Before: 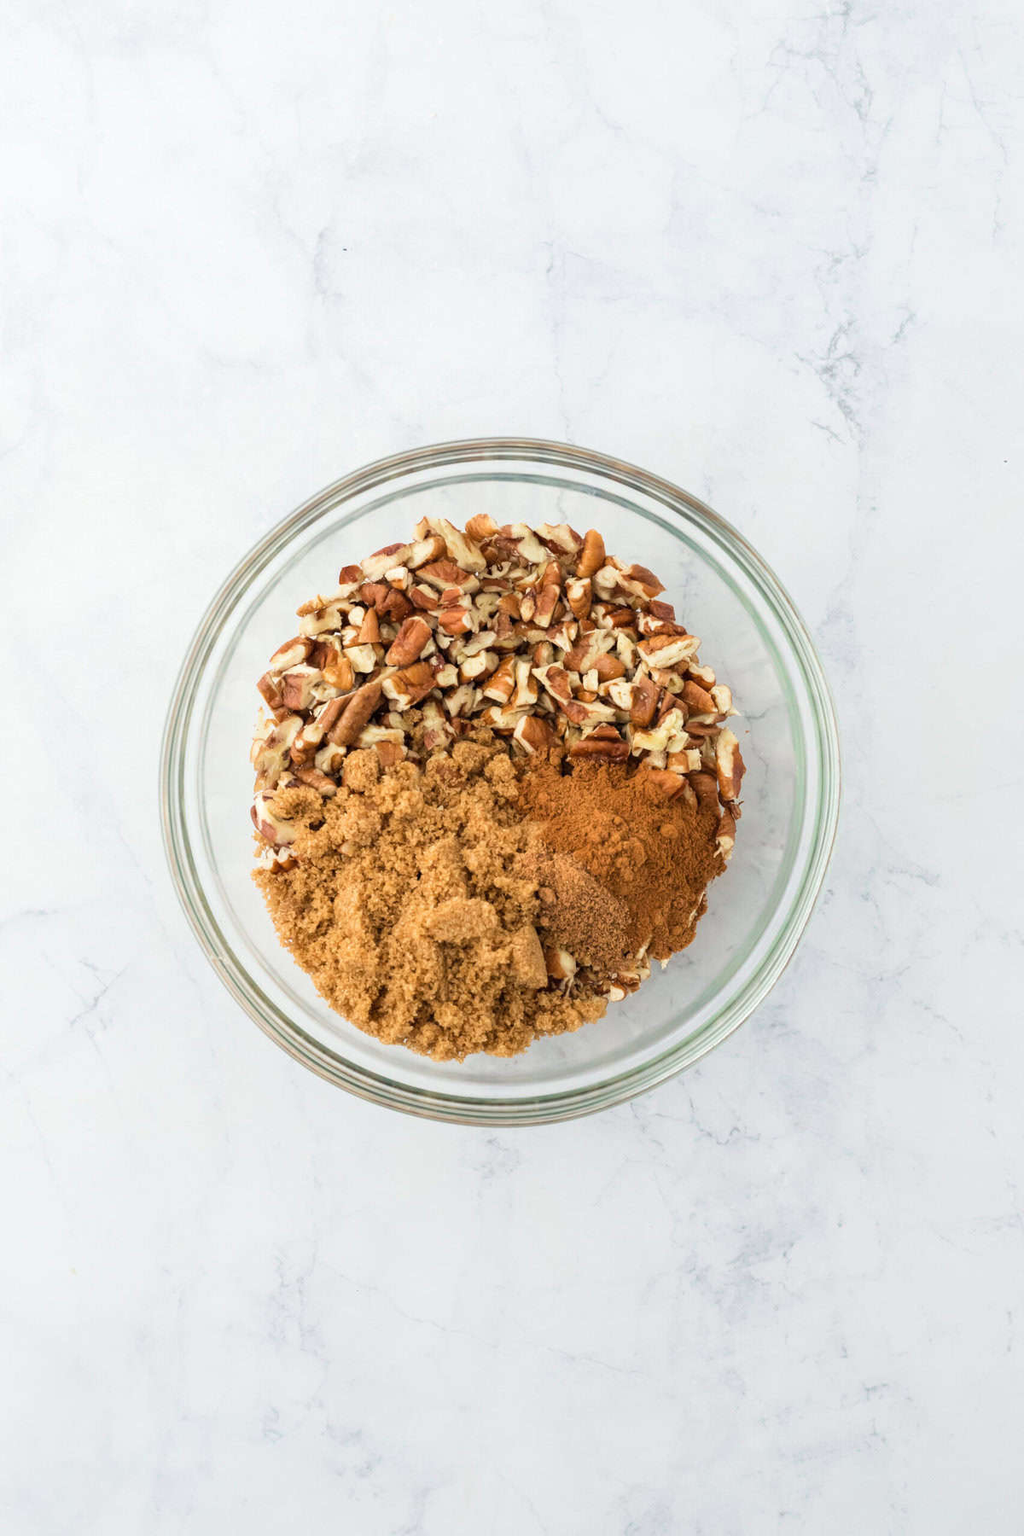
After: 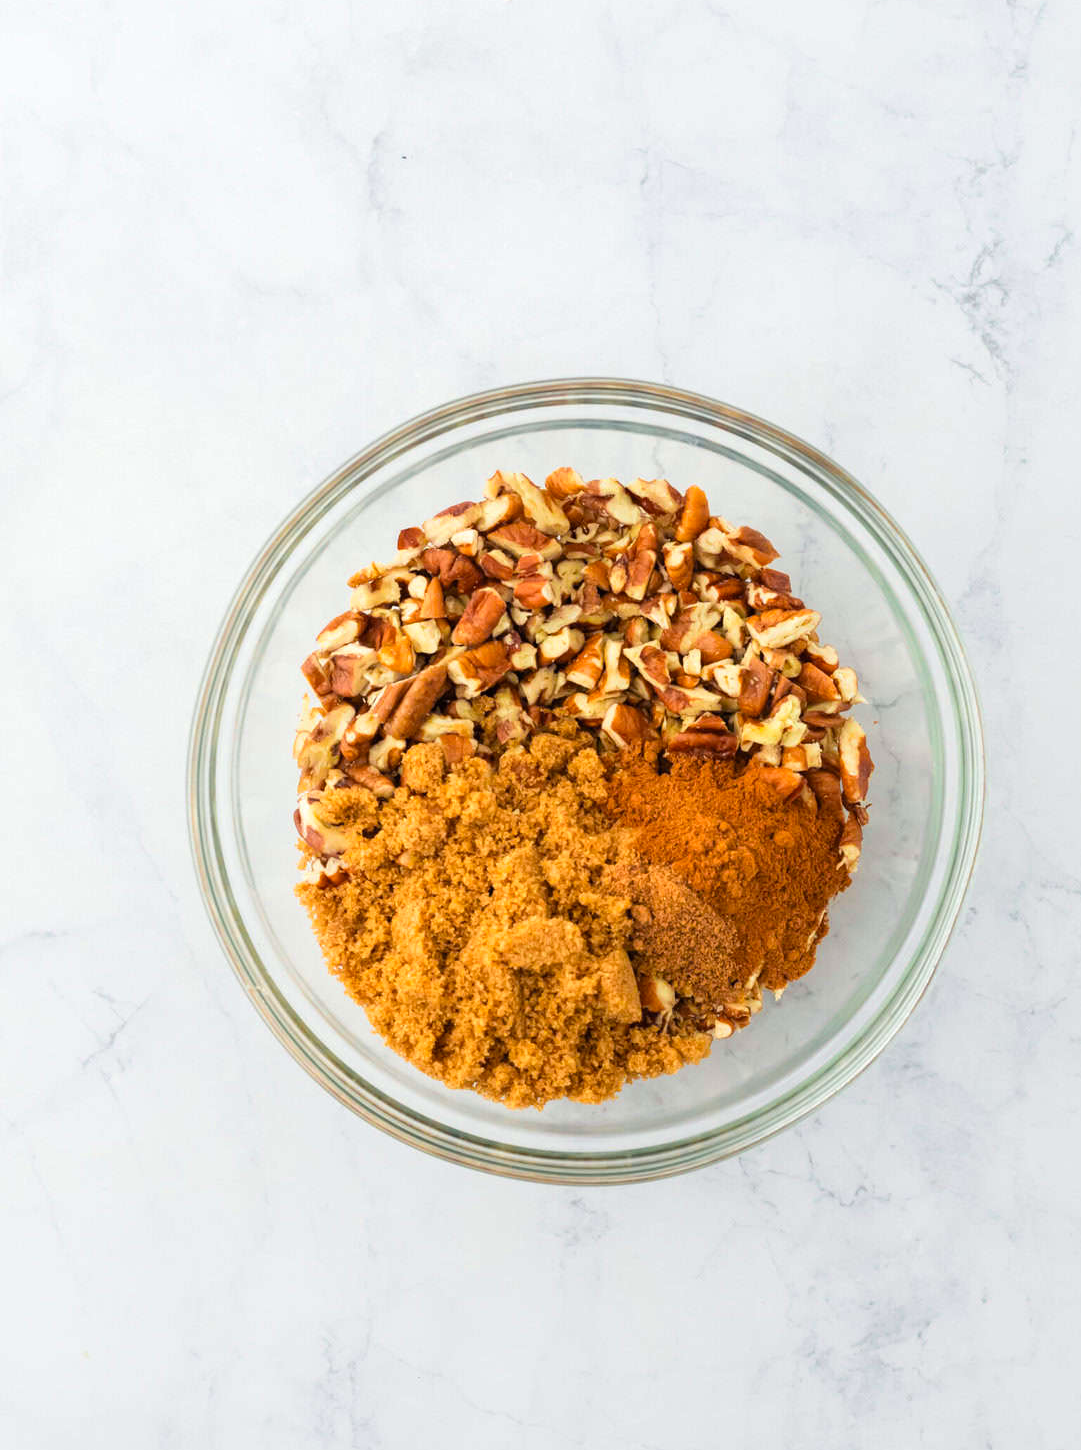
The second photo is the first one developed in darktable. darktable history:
color zones: curves: ch0 [(0.224, 0.526) (0.75, 0.5)]; ch1 [(0.055, 0.526) (0.224, 0.761) (0.377, 0.526) (0.75, 0.5)]
crop: top 7.513%, right 9.891%, bottom 11.904%
